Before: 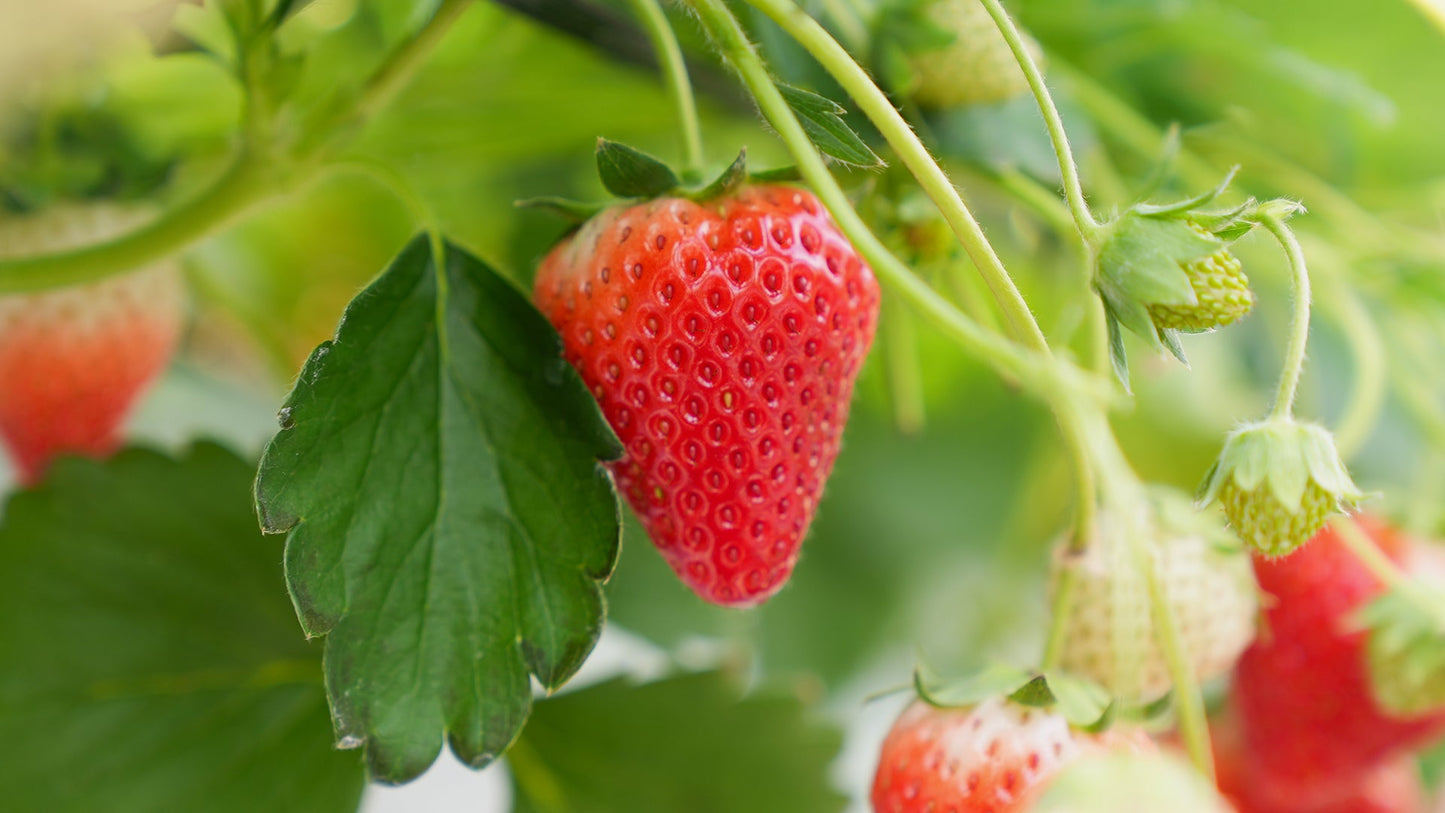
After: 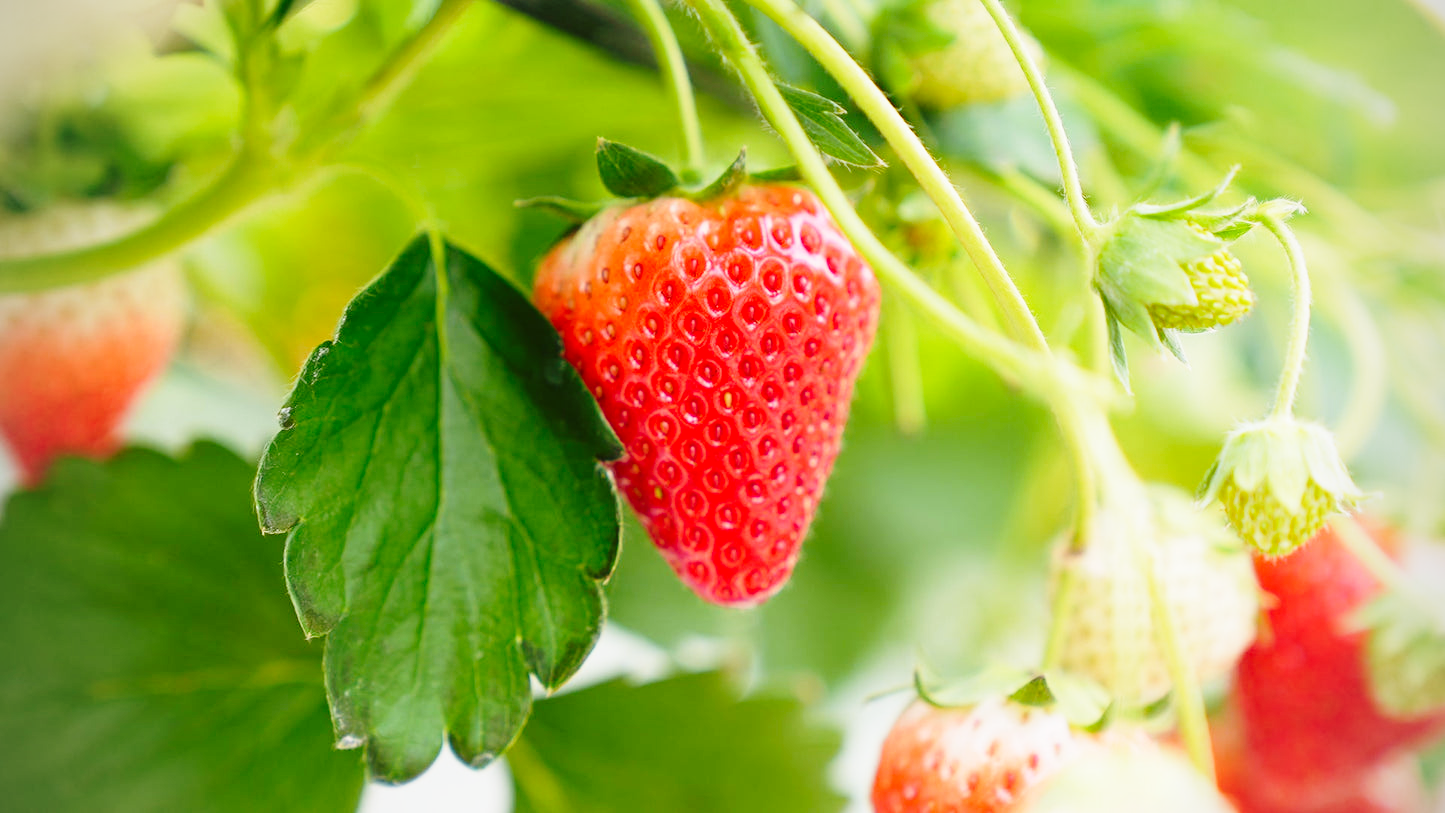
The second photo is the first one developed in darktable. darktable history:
vignetting: fall-off radius 60.8%
base curve: curves: ch0 [(0, 0) (0.028, 0.03) (0.121, 0.232) (0.46, 0.748) (0.859, 0.968) (1, 1)], preserve colors none
